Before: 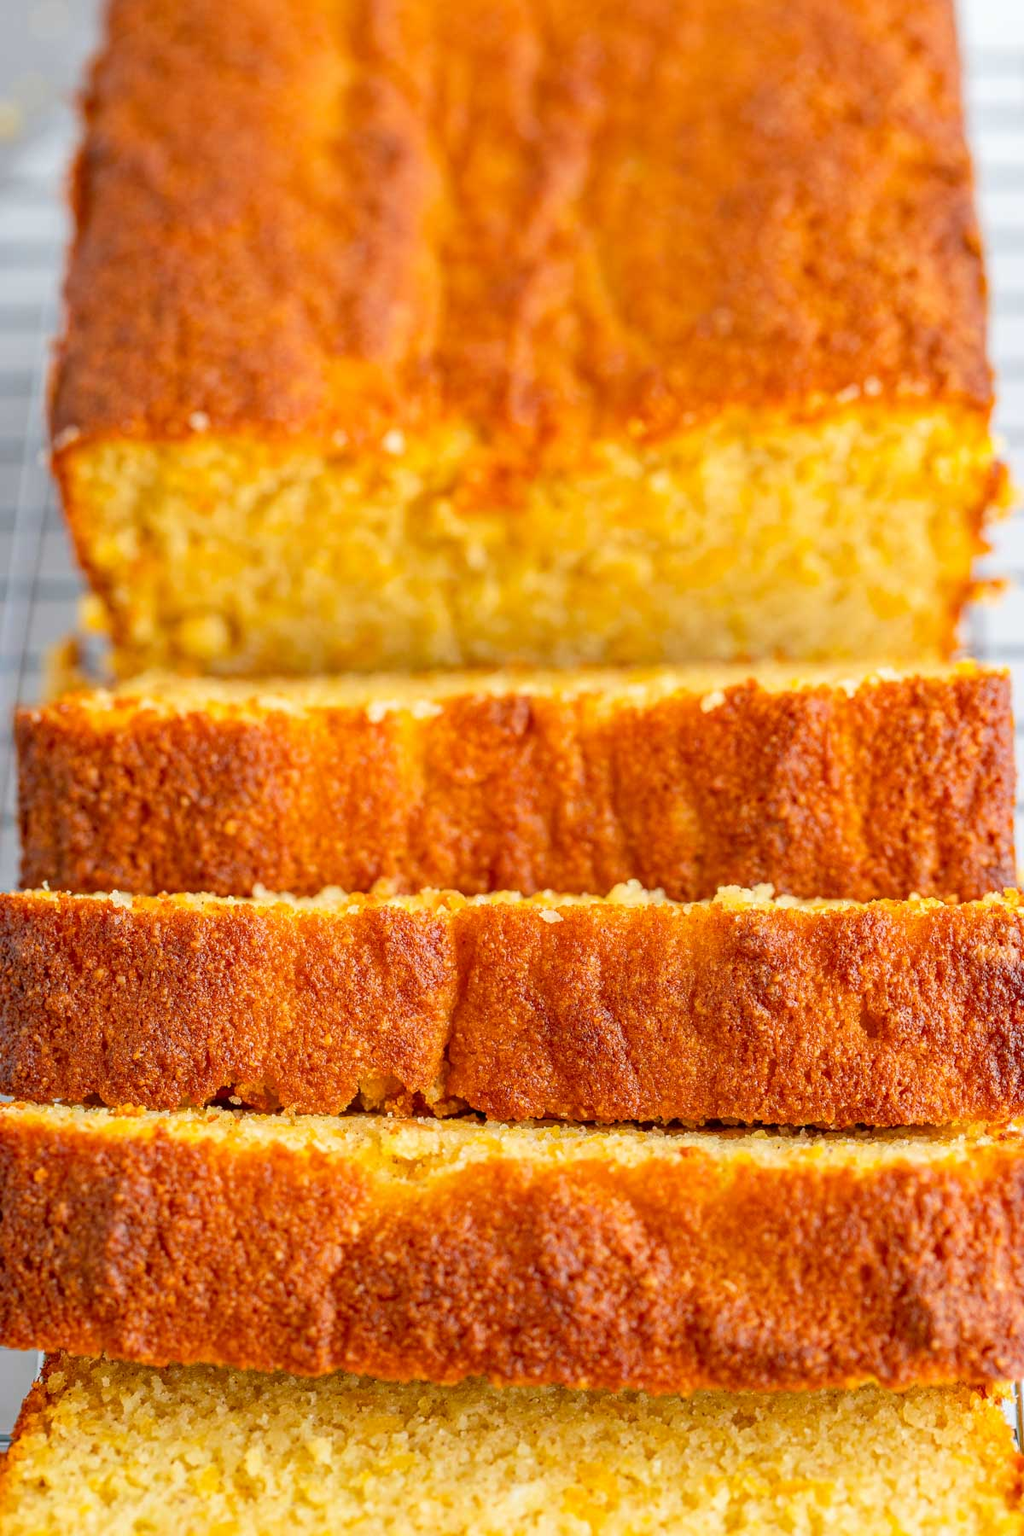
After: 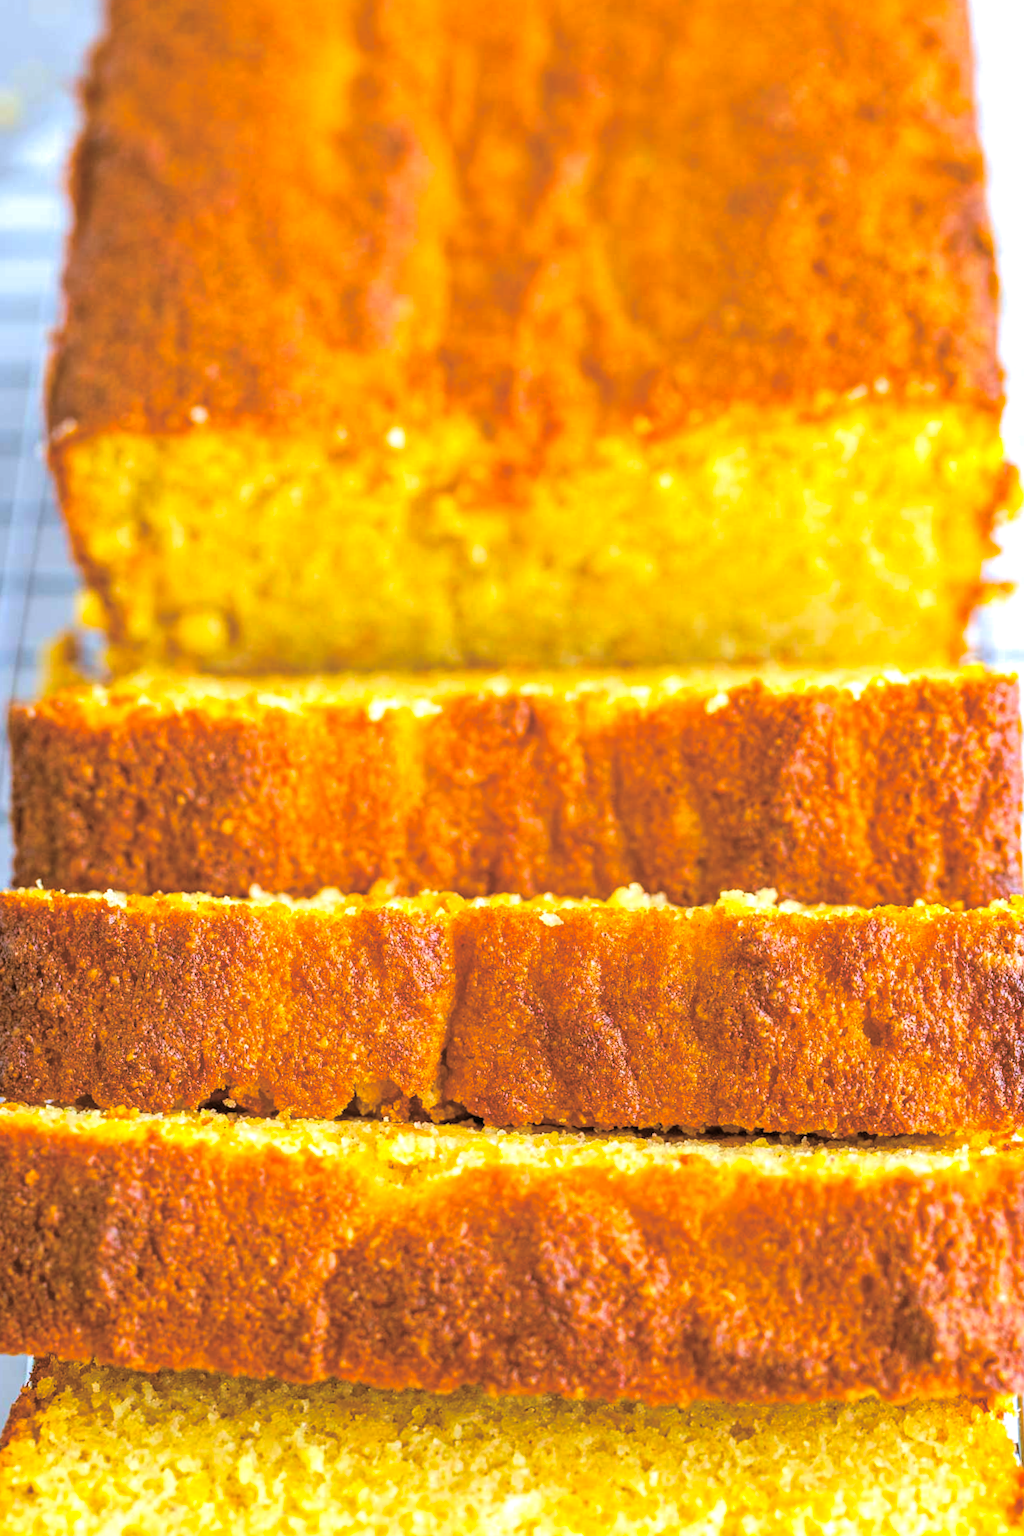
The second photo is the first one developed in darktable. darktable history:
crop and rotate: angle -0.5°
color balance rgb: perceptual saturation grading › global saturation 20%, global vibrance 20%
exposure: exposure 0.515 EV, compensate highlight preservation false
split-toning: shadows › hue 32.4°, shadows › saturation 0.51, highlights › hue 180°, highlights › saturation 0, balance -60.17, compress 55.19%
white balance: red 0.924, blue 1.095
